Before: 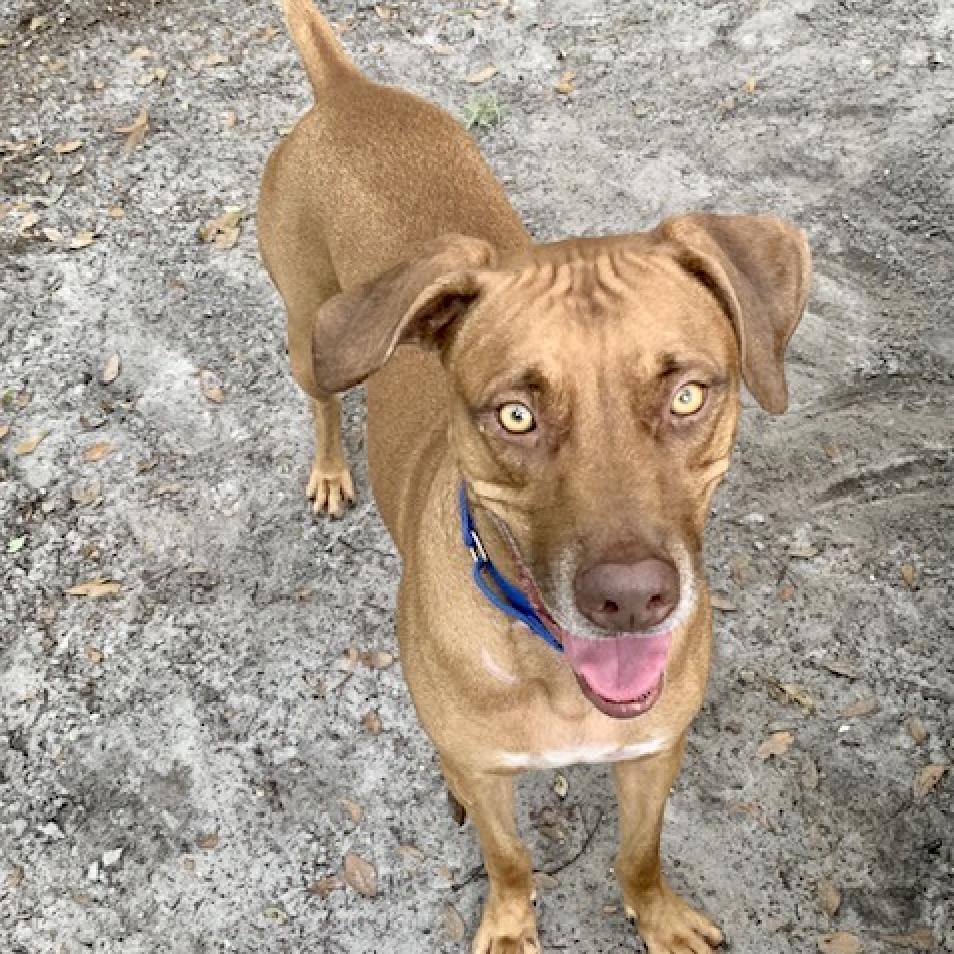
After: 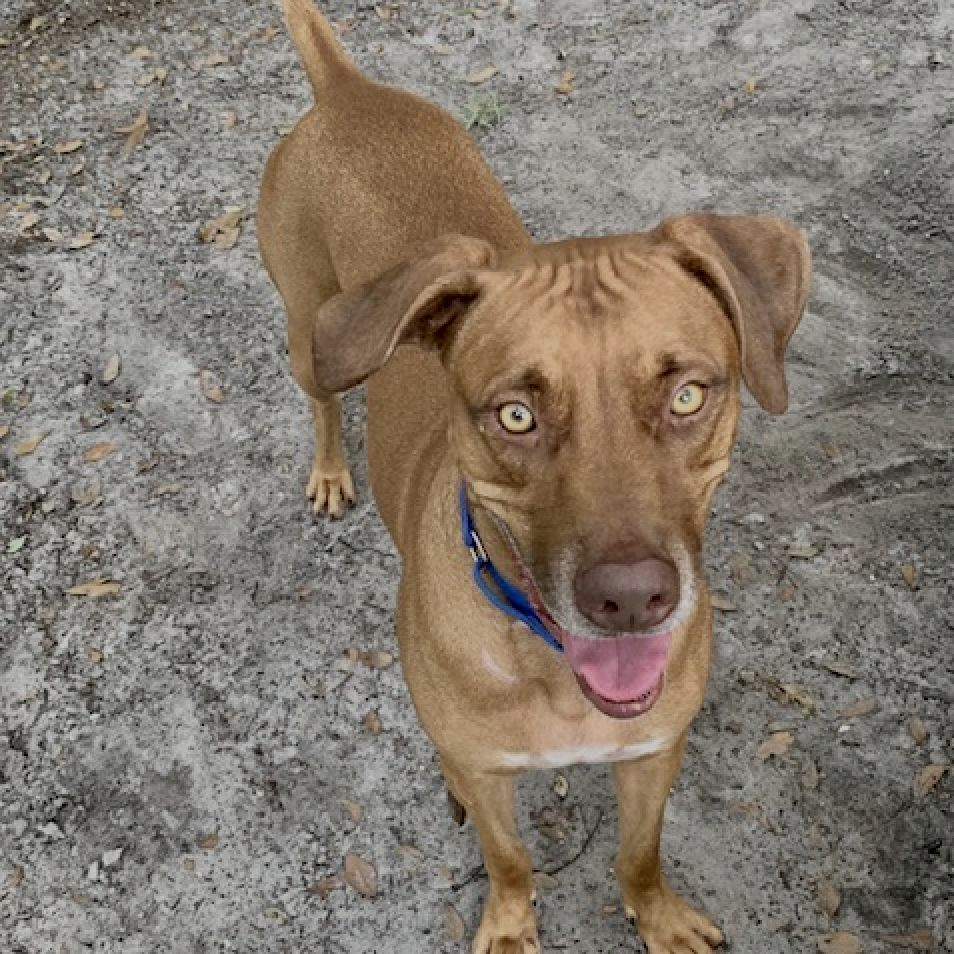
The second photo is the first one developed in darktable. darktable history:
exposure: black level correction 0, exposure -0.763 EV, compensate highlight preservation false
